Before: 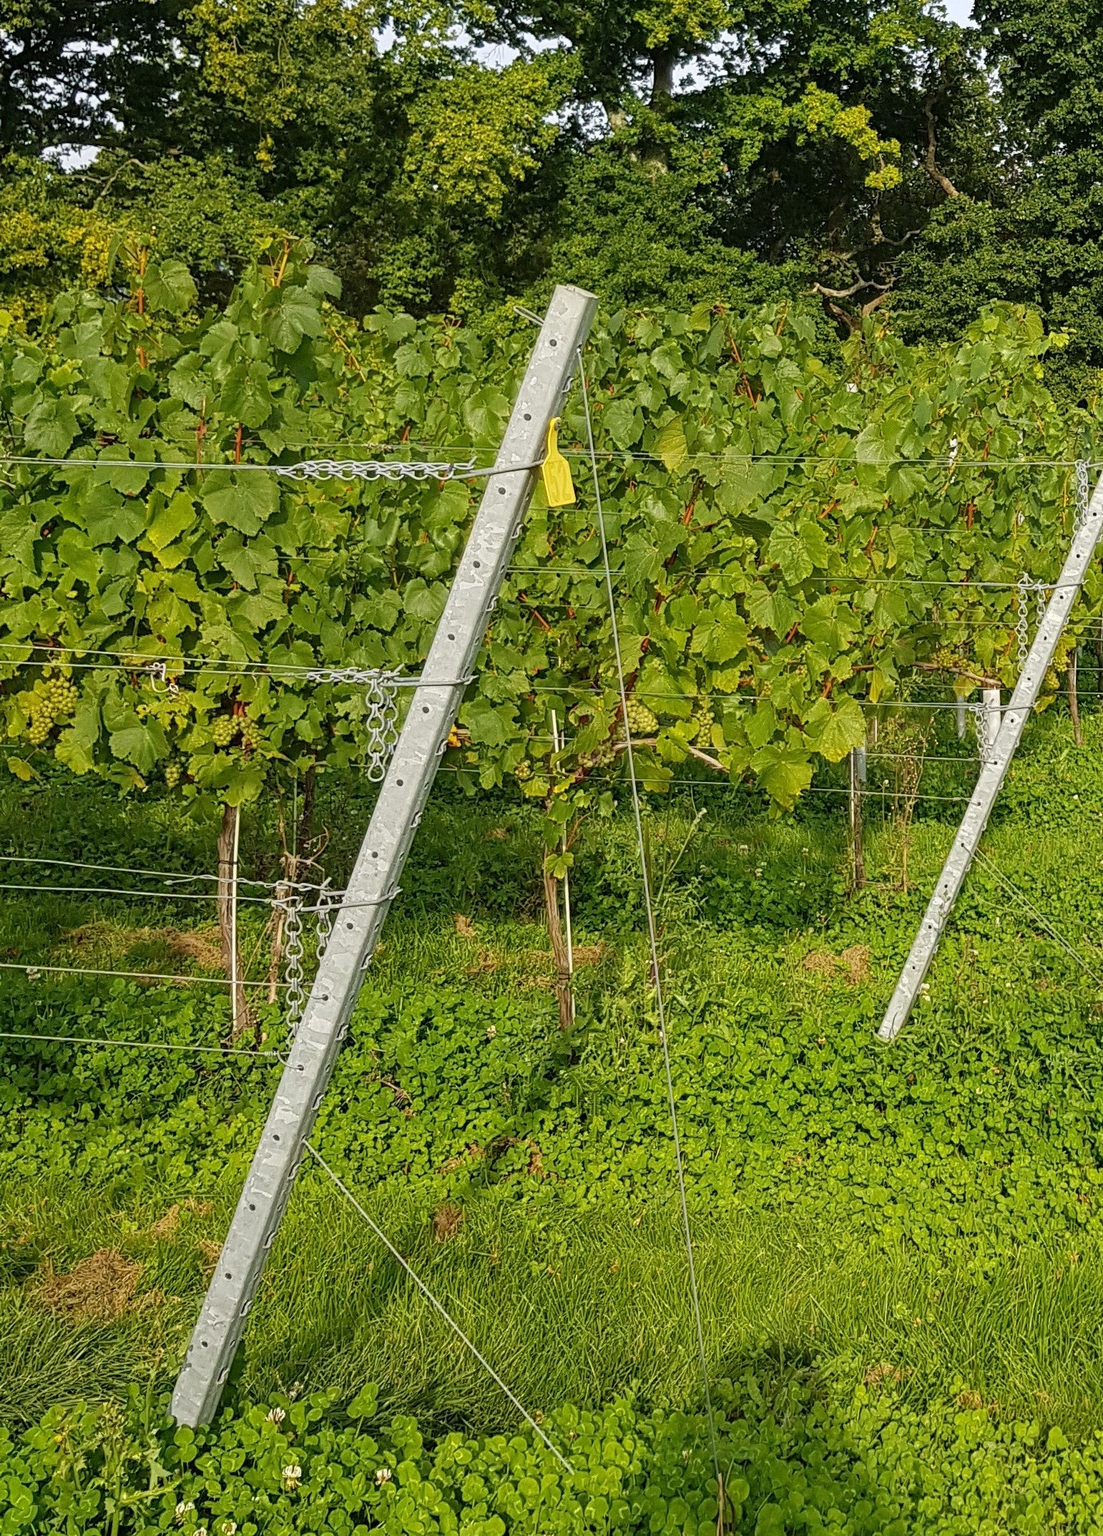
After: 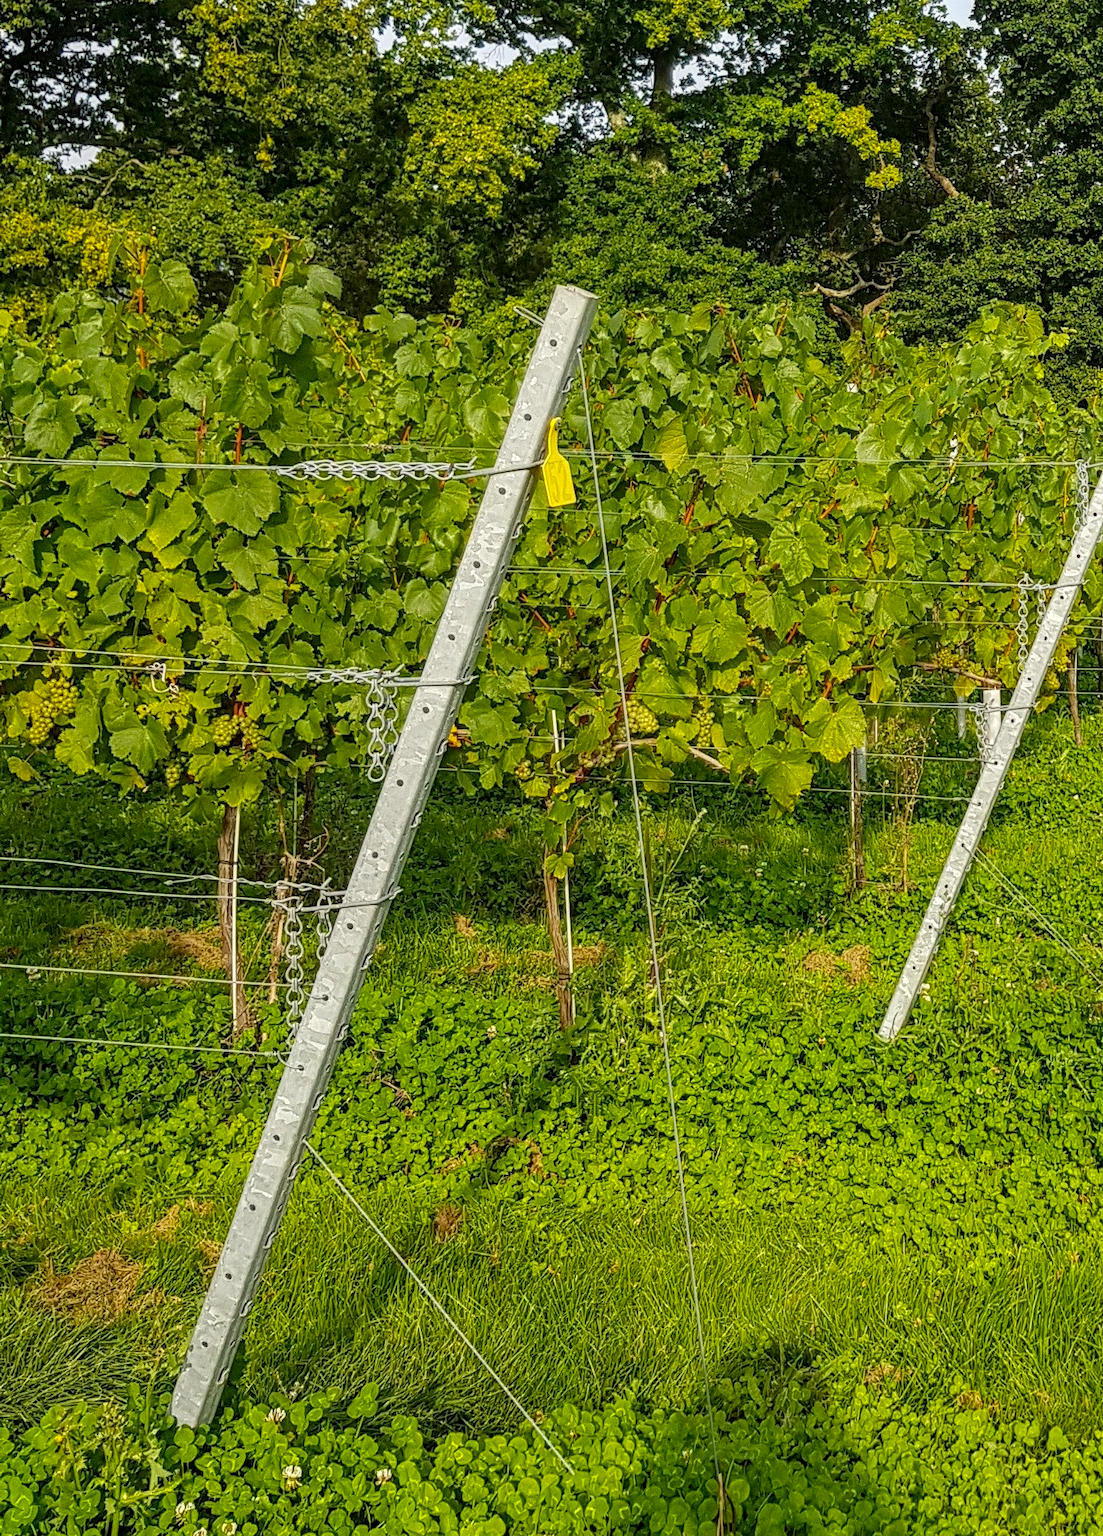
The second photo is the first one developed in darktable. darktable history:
color calibration: output colorfulness [0, 0.315, 0, 0], illuminant same as pipeline (D50), adaptation XYZ, x 0.345, y 0.358, temperature 5013.89 K
local contrast: on, module defaults
